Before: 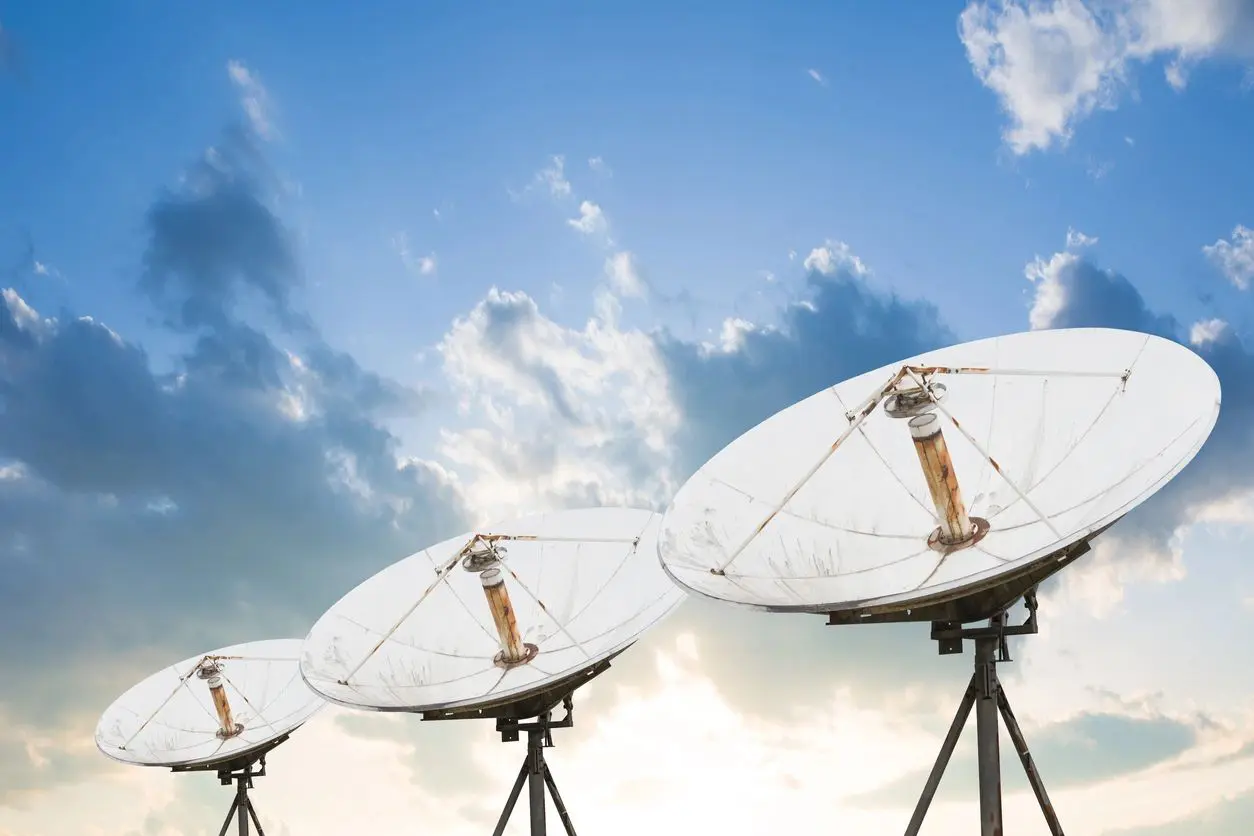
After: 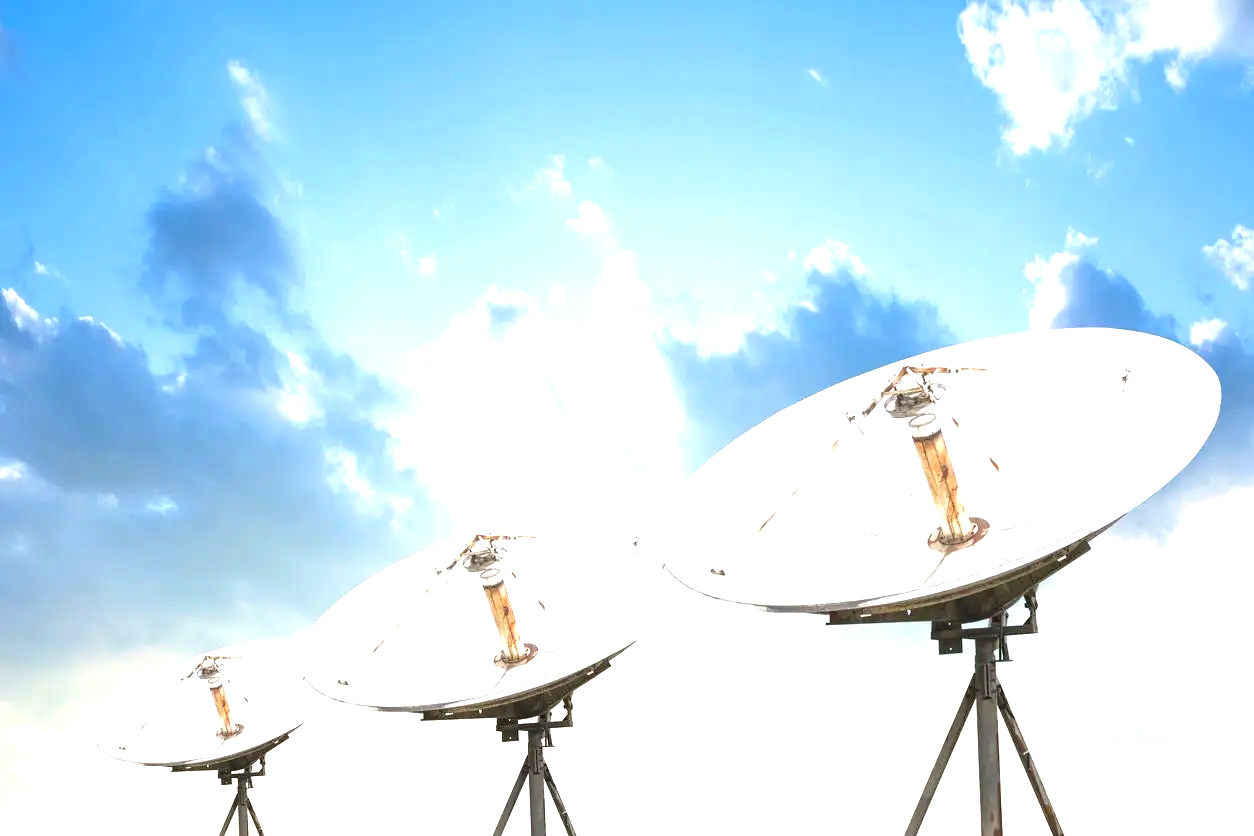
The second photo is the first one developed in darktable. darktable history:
exposure: black level correction 0, exposure 1.199 EV, compensate highlight preservation false
